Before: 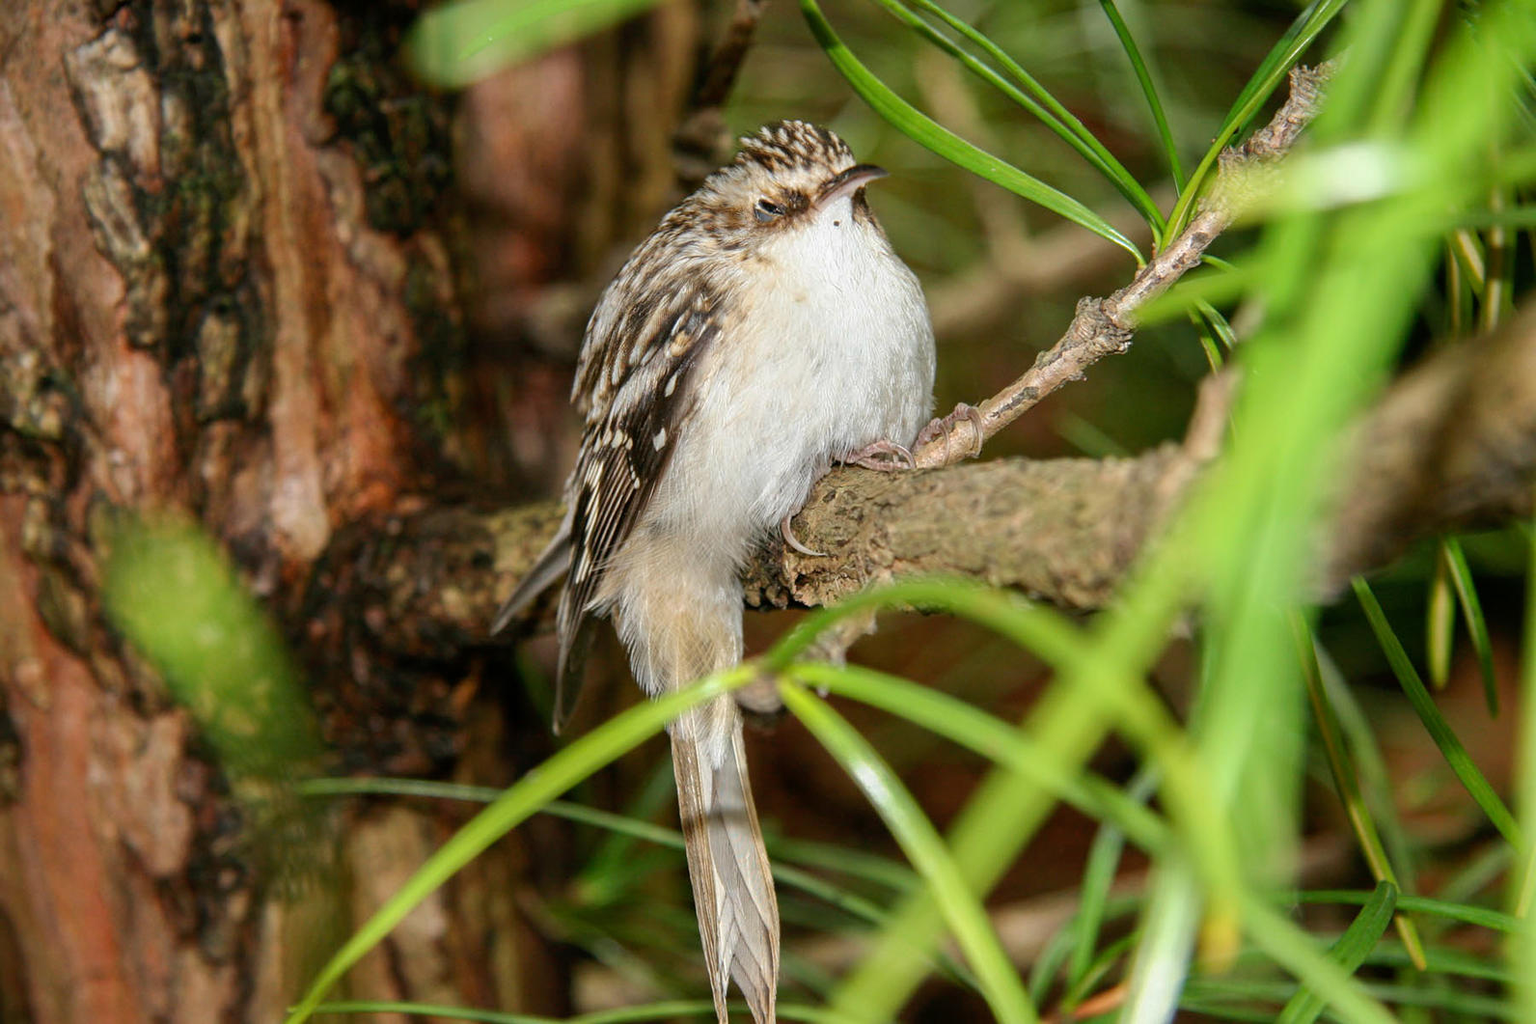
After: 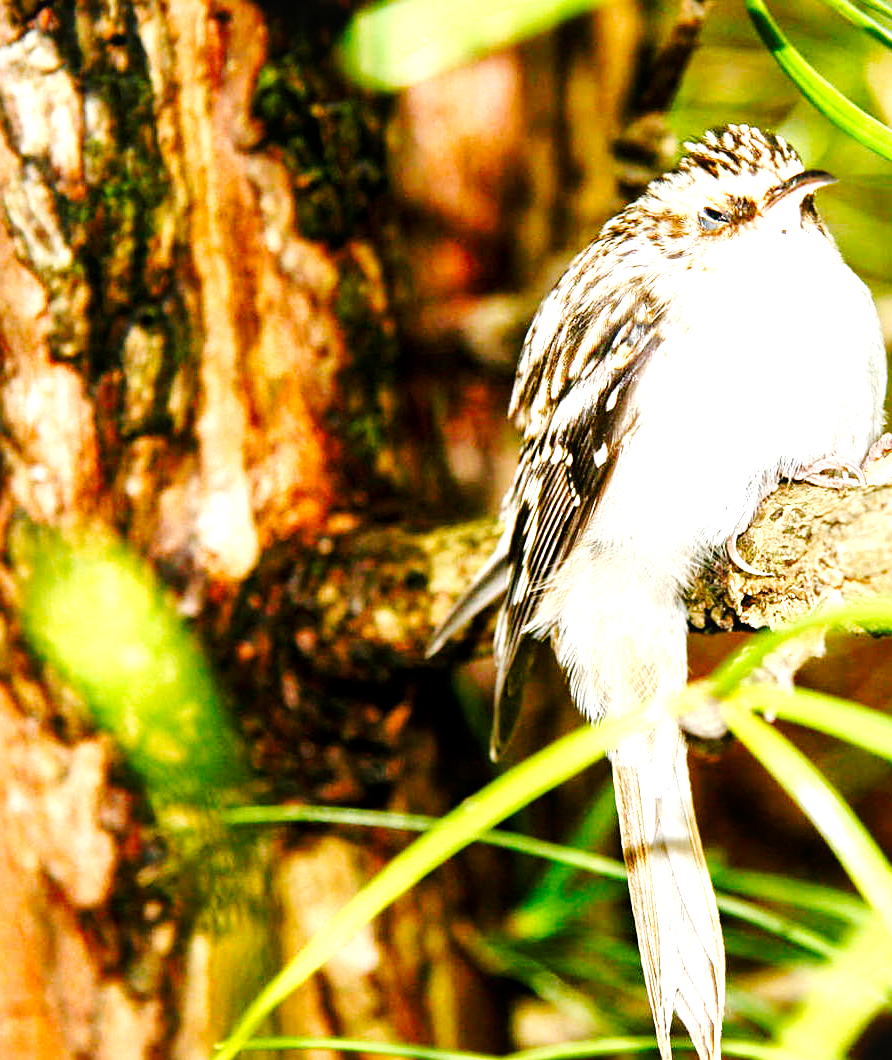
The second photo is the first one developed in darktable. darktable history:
contrast brightness saturation: saturation 0.104
color balance rgb: shadows lift › chroma 0.705%, shadows lift › hue 116.01°, power › luminance -9.065%, perceptual saturation grading › global saturation 20%, perceptual saturation grading › highlights -24.711%, perceptual saturation grading › shadows 49.661%, global vibrance 20%
local contrast: mode bilateral grid, contrast 21, coarseness 51, detail 150%, midtone range 0.2
sharpen: amount 0.217
tone equalizer: -8 EV -0.735 EV, -7 EV -0.705 EV, -6 EV -0.623 EV, -5 EV -0.393 EV, -3 EV 0.365 EV, -2 EV 0.6 EV, -1 EV 0.697 EV, +0 EV 0.758 EV
crop: left 5.216%, right 38.741%
tone curve: curves: ch0 [(0, 0.023) (0.103, 0.087) (0.295, 0.297) (0.445, 0.531) (0.553, 0.665) (0.735, 0.843) (0.994, 1)]; ch1 [(0, 0) (0.414, 0.395) (0.447, 0.447) (0.485, 0.495) (0.512, 0.523) (0.542, 0.581) (0.581, 0.632) (0.646, 0.715) (1, 1)]; ch2 [(0, 0) (0.369, 0.388) (0.449, 0.431) (0.478, 0.471) (0.516, 0.517) (0.579, 0.624) (0.674, 0.775) (1, 1)], preserve colors none
exposure: black level correction 0, exposure 0.89 EV, compensate exposure bias true, compensate highlight preservation false
